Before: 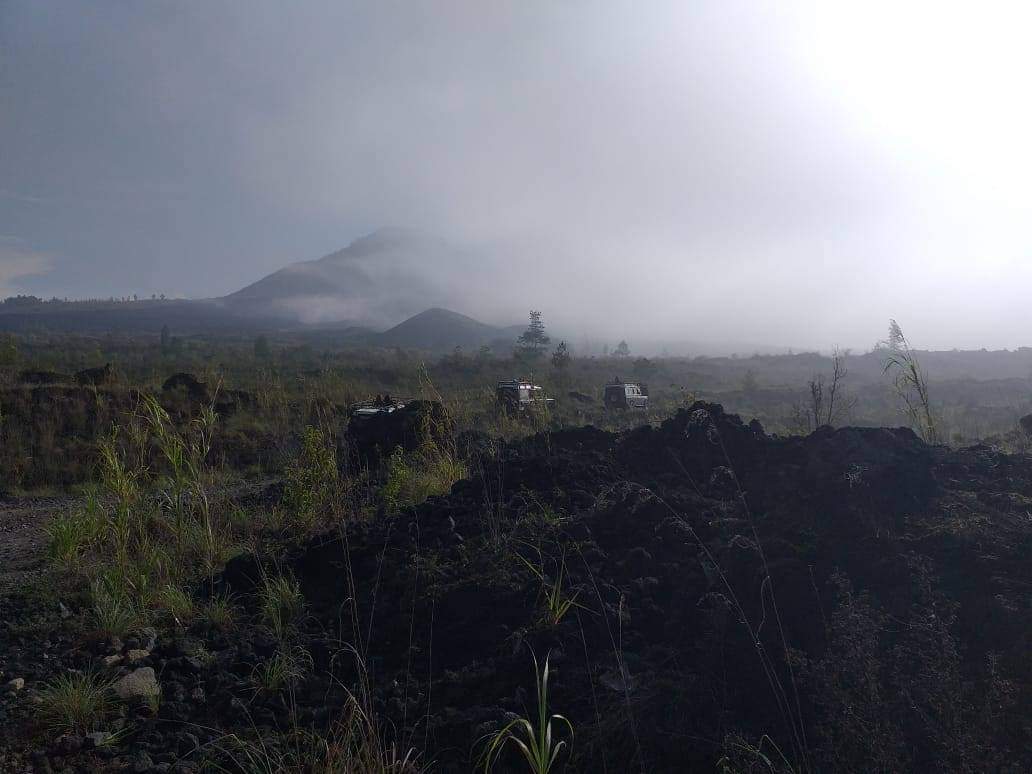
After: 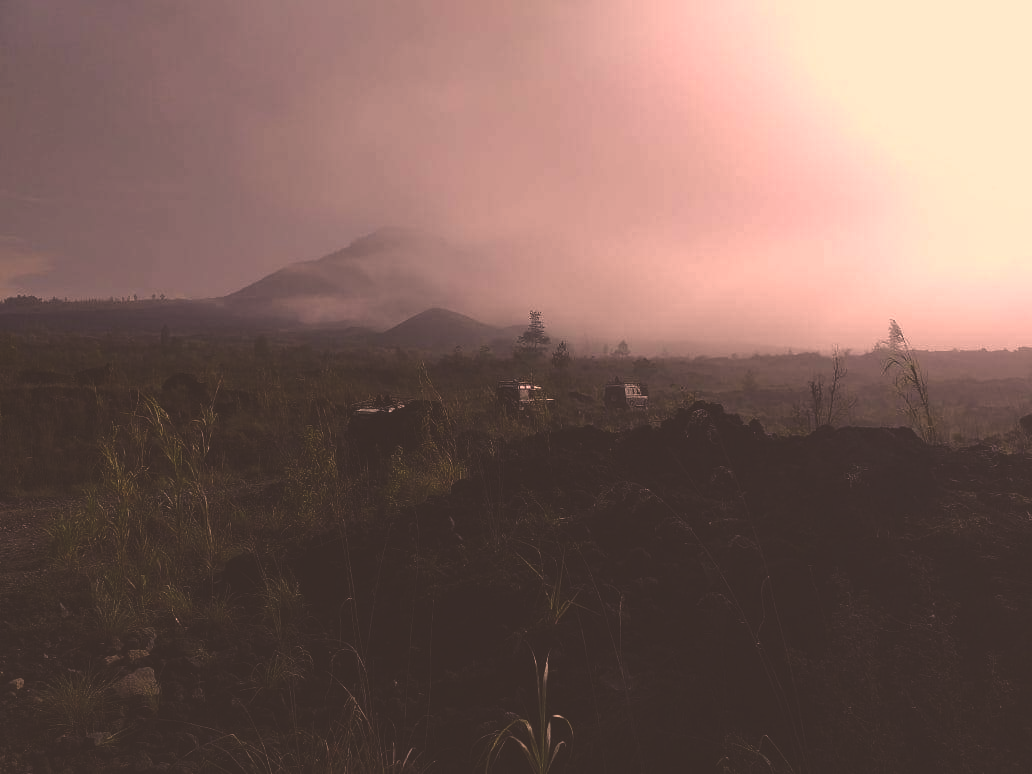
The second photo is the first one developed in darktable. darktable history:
color correction: highlights a* 40, highlights b* 40, saturation 0.69
rgb curve: curves: ch0 [(0, 0.186) (0.314, 0.284) (0.775, 0.708) (1, 1)], compensate middle gray true, preserve colors none
